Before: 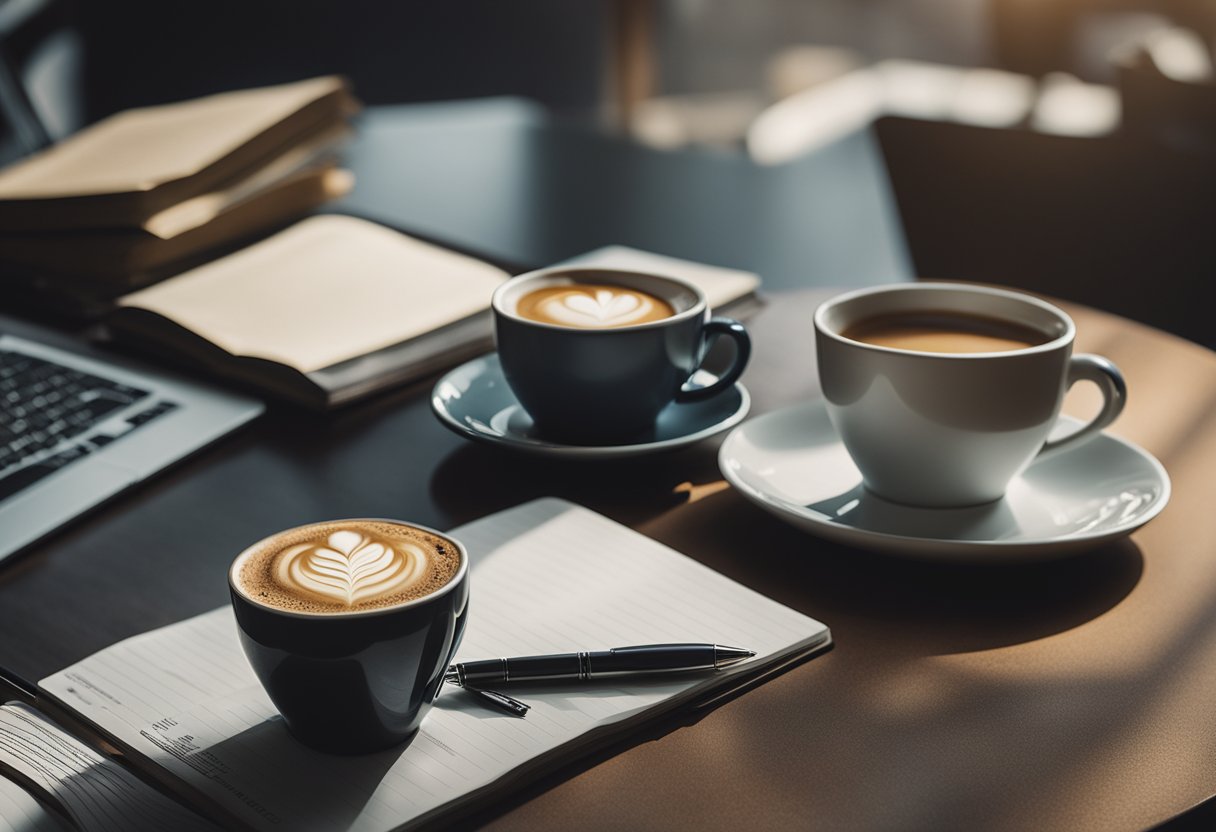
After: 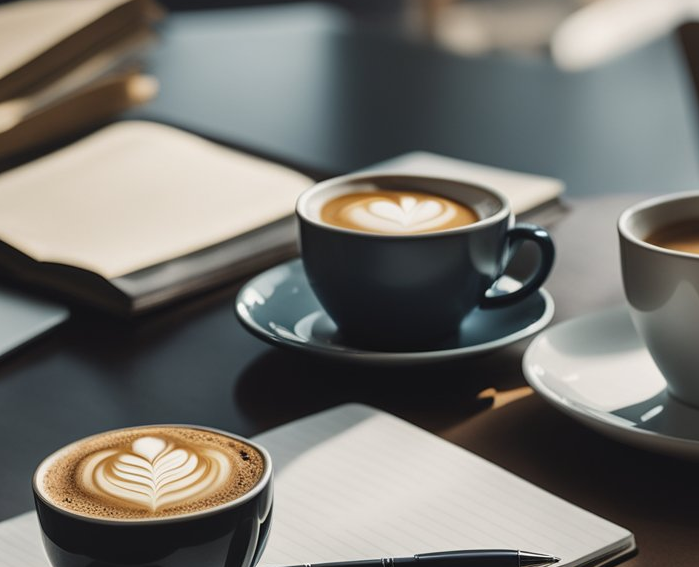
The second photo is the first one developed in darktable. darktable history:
crop: left 16.198%, top 11.322%, right 26.264%, bottom 20.449%
